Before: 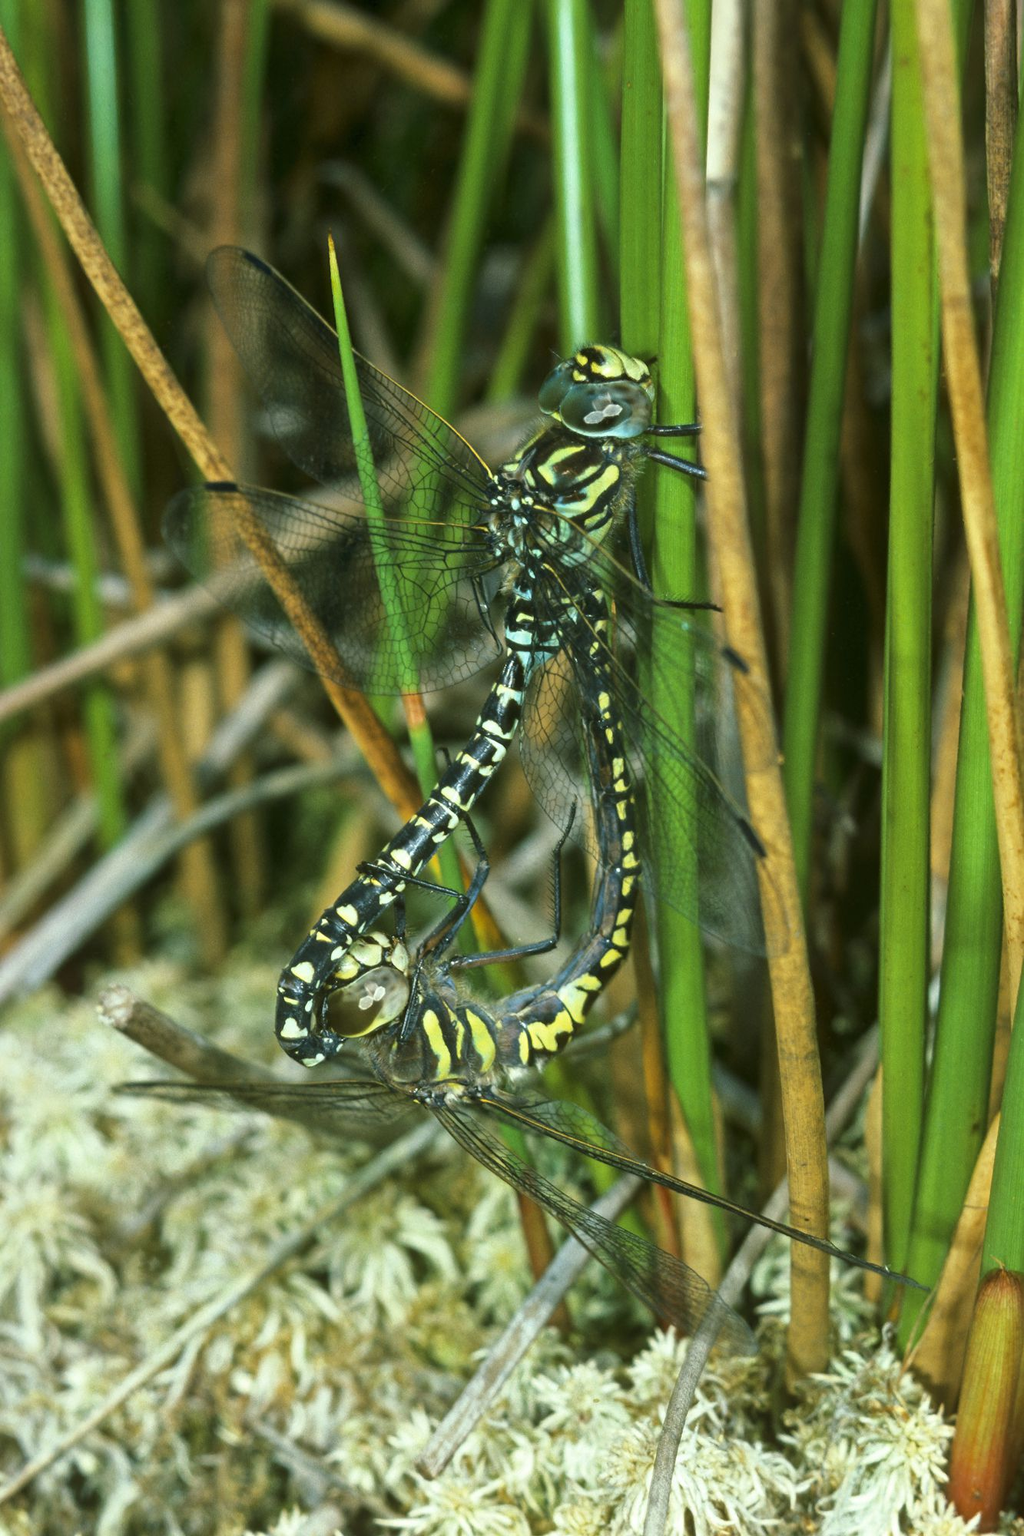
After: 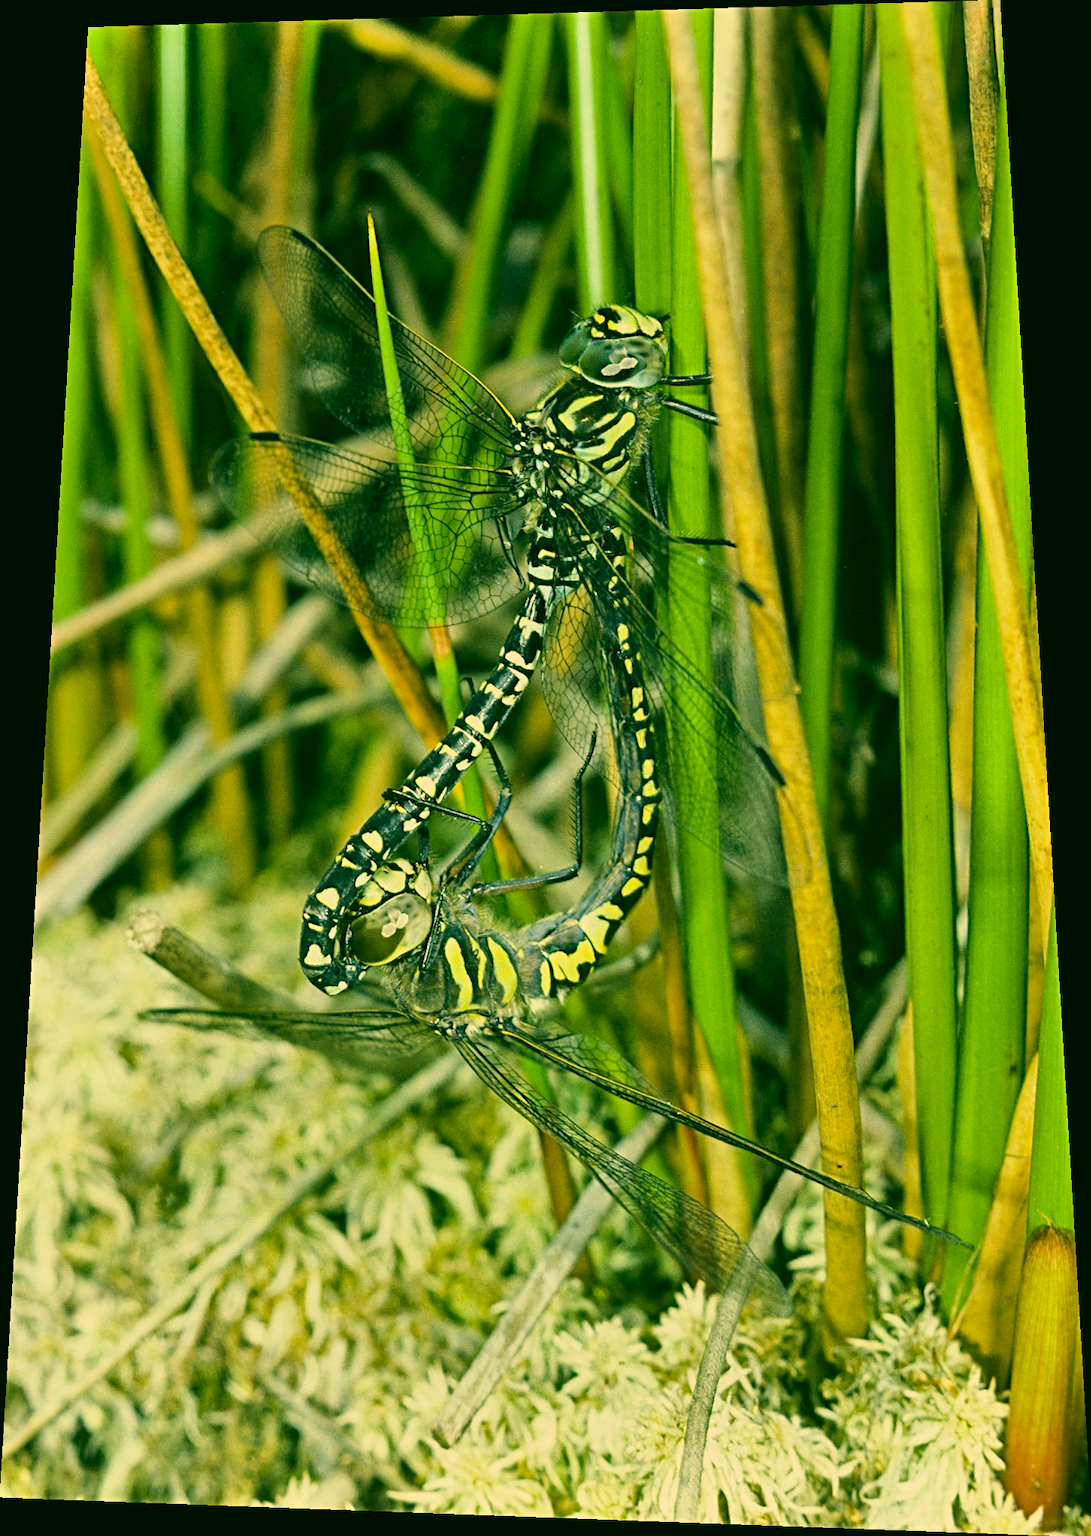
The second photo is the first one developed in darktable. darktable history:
contrast brightness saturation: contrast 0.08, saturation 0.02
shadows and highlights: soften with gaussian
filmic rgb: black relative exposure -7.65 EV, white relative exposure 4.56 EV, hardness 3.61
rotate and perspective: rotation 0.128°, lens shift (vertical) -0.181, lens shift (horizontal) -0.044, shear 0.001, automatic cropping off
exposure: exposure 0.6 EV, compensate highlight preservation false
sharpen: radius 4
color correction: highlights a* 5.62, highlights b* 33.57, shadows a* -25.86, shadows b* 4.02
